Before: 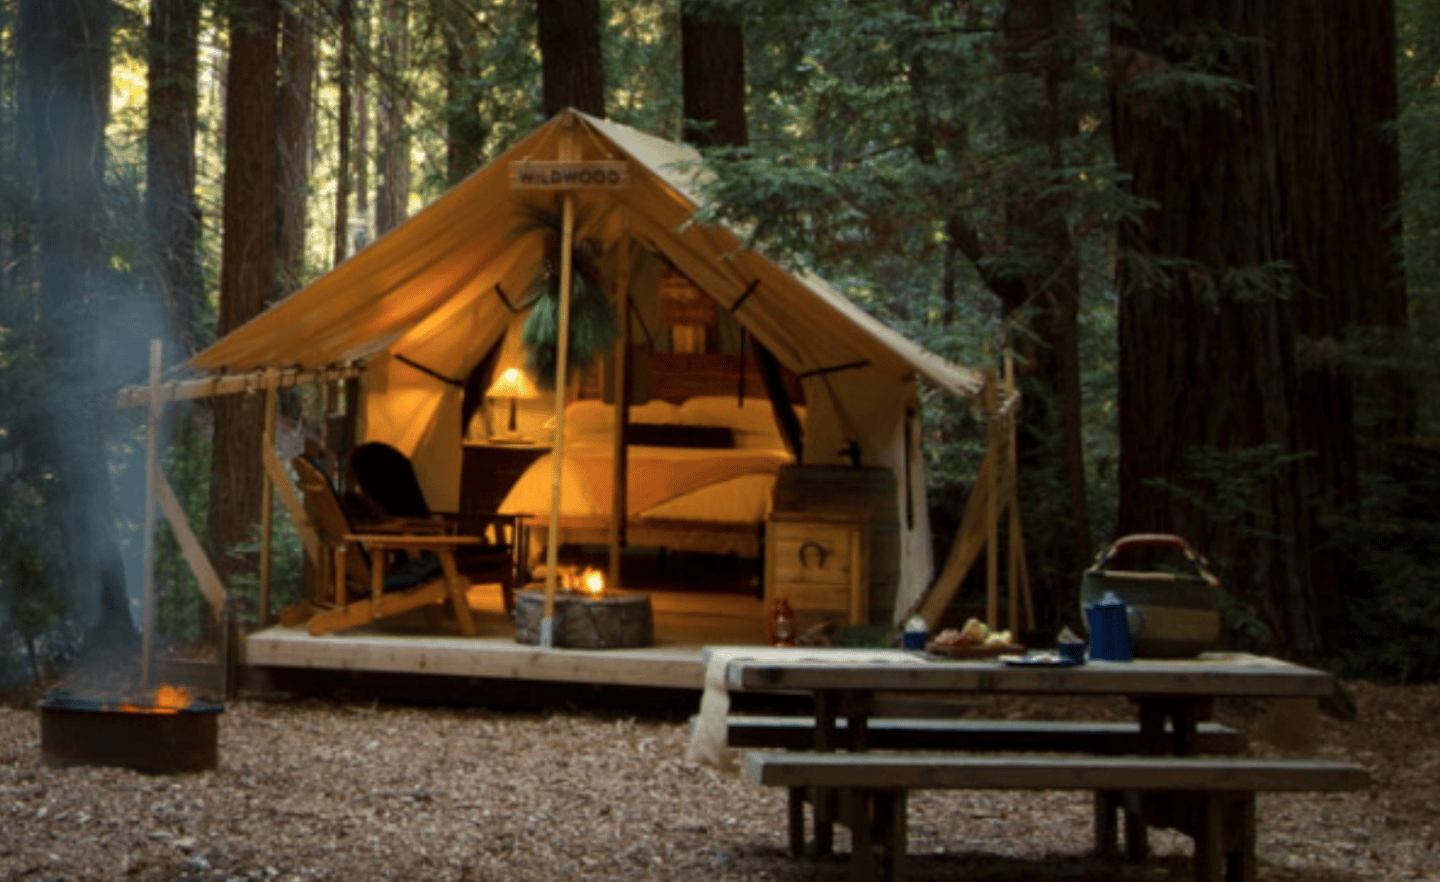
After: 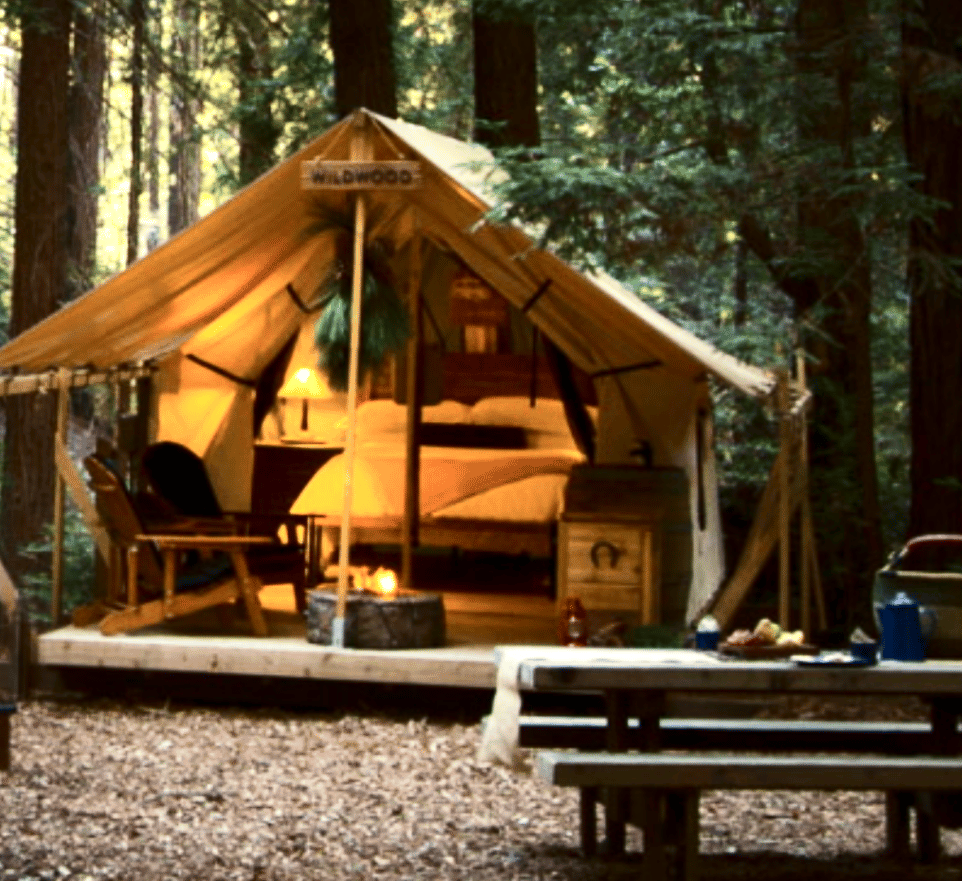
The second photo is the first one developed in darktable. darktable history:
contrast brightness saturation: contrast 0.277
crop and rotate: left 14.507%, right 18.666%
exposure: black level correction 0, exposure 0.951 EV, compensate highlight preservation false
tone equalizer: on, module defaults
